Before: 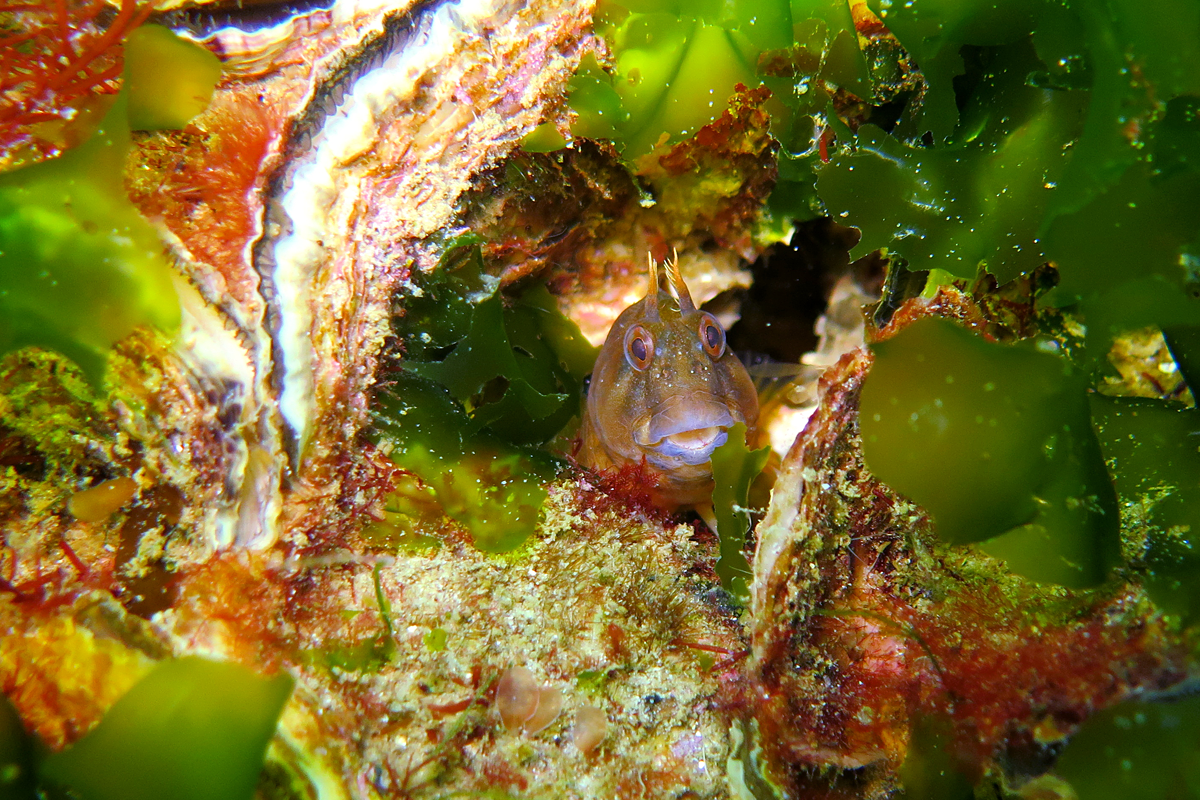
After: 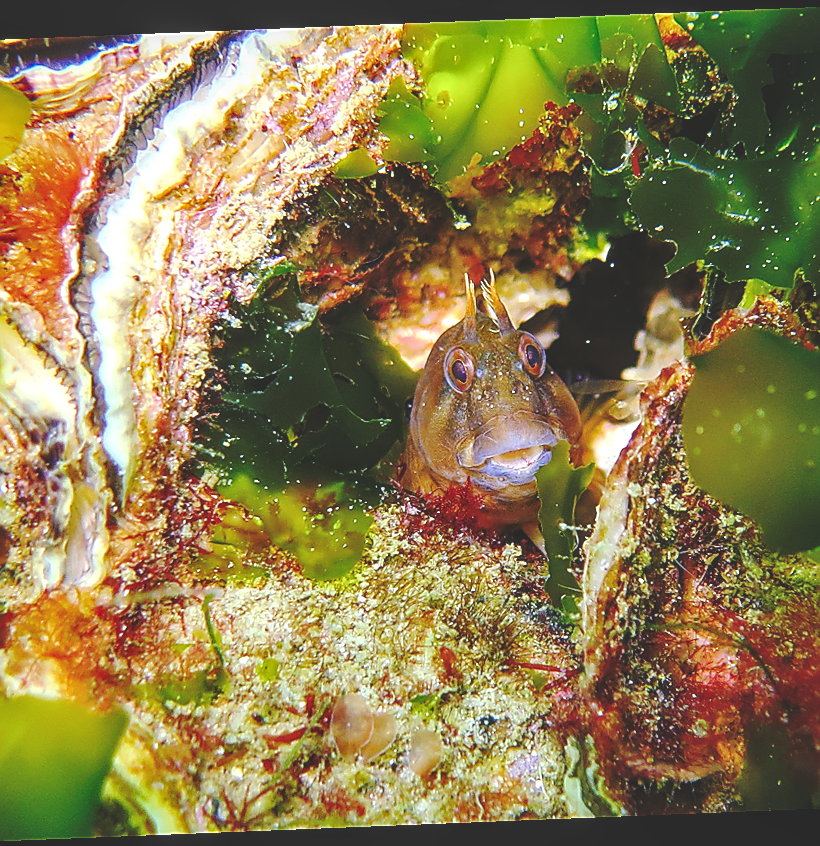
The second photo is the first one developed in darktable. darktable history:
base curve: curves: ch0 [(0, 0.024) (0.055, 0.065) (0.121, 0.166) (0.236, 0.319) (0.693, 0.726) (1, 1)], preserve colors none
local contrast: on, module defaults
crop and rotate: left 15.754%, right 17.579%
sharpen: radius 1.4, amount 1.25, threshold 0.7
rotate and perspective: rotation -2.29°, automatic cropping off
